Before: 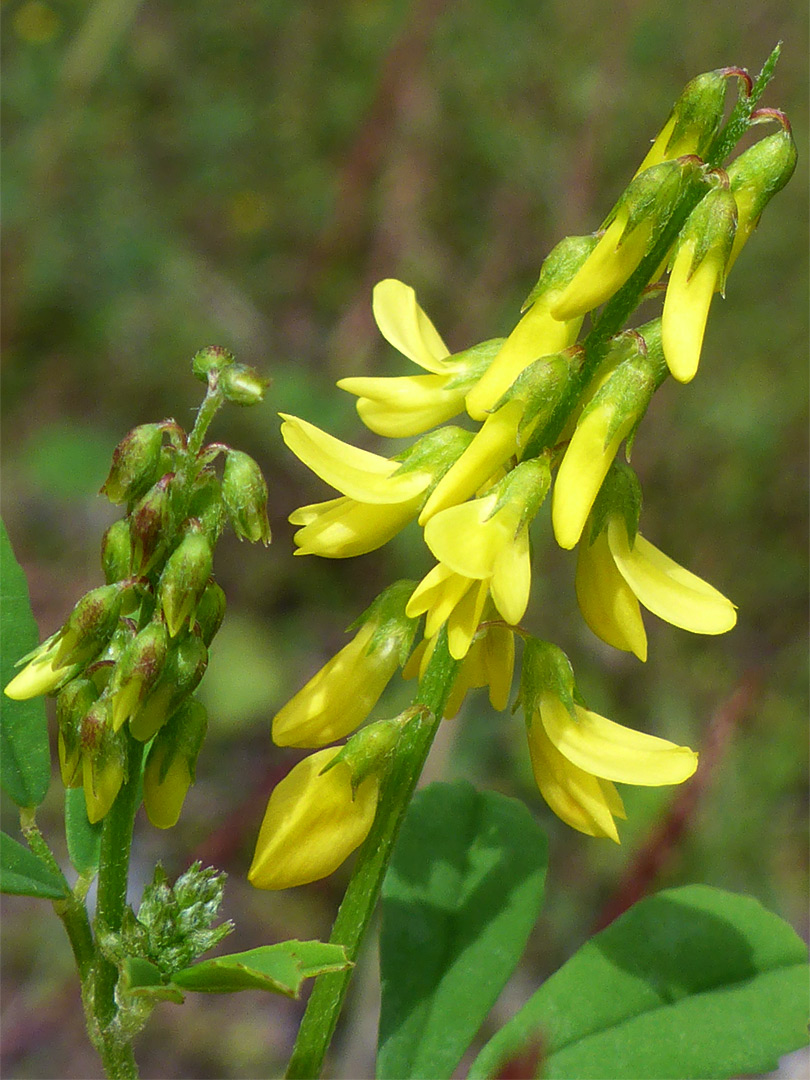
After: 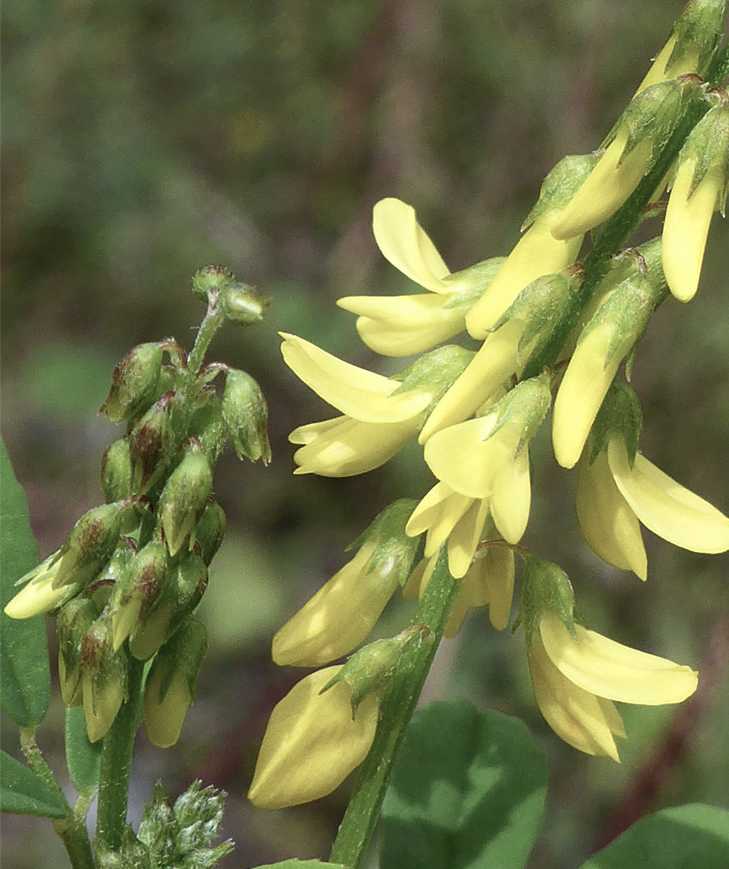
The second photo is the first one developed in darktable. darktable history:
contrast brightness saturation: contrast 0.104, saturation -0.366
crop: top 7.5%, right 9.899%, bottom 11.975%
